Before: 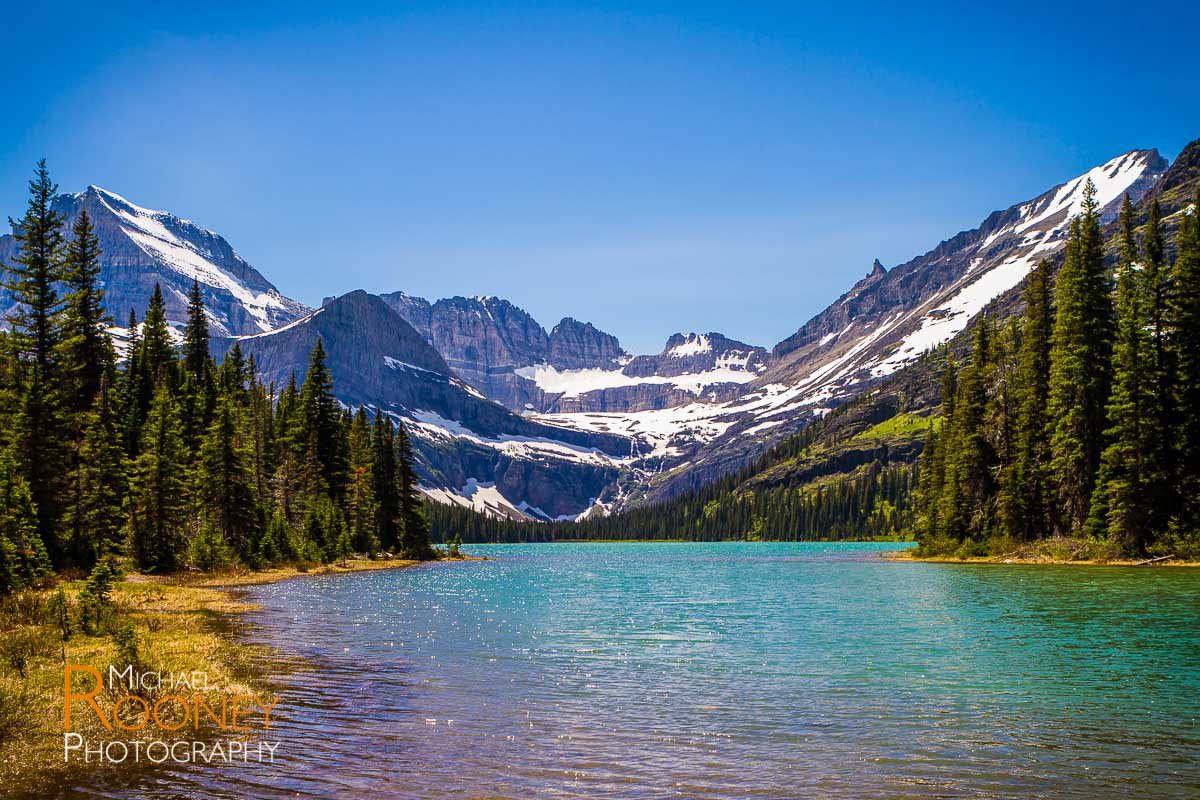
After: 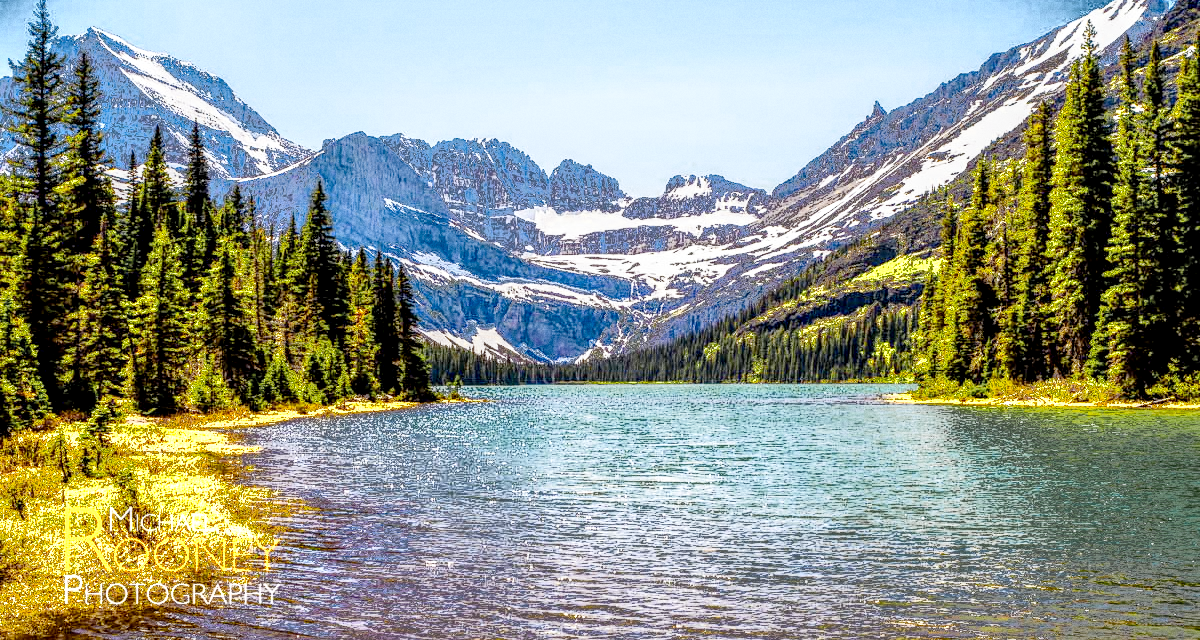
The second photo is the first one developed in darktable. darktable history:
filmic rgb: black relative exposure -7 EV, white relative exposure 6 EV, threshold 3 EV, target black luminance 0%, hardness 2.73, latitude 61.22%, contrast 0.691, highlights saturation mix 10%, shadows ↔ highlights balance -0.073%, preserve chrominance no, color science v4 (2020), iterations of high-quality reconstruction 10, contrast in shadows soft, contrast in highlights soft, enable highlight reconstruction true
crop and rotate: top 19.998%
grain: coarseness 22.88 ISO
local contrast: highlights 20%, detail 150%
fill light: exposure -0.73 EV, center 0.69, width 2.2
color zones: curves: ch0 [(0.004, 0.306) (0.107, 0.448) (0.252, 0.656) (0.41, 0.398) (0.595, 0.515) (0.768, 0.628)]; ch1 [(0.07, 0.323) (0.151, 0.452) (0.252, 0.608) (0.346, 0.221) (0.463, 0.189) (0.61, 0.368) (0.735, 0.395) (0.921, 0.412)]; ch2 [(0, 0.476) (0.132, 0.512) (0.243, 0.512) (0.397, 0.48) (0.522, 0.376) (0.634, 0.536) (0.761, 0.46)]
exposure: black level correction 0, exposure 1.7 EV, compensate exposure bias true, compensate highlight preservation false
tone curve: curves: ch0 [(0, 0) (0.003, 0.023) (0.011, 0.024) (0.025, 0.028) (0.044, 0.035) (0.069, 0.043) (0.1, 0.052) (0.136, 0.063) (0.177, 0.094) (0.224, 0.145) (0.277, 0.209) (0.335, 0.281) (0.399, 0.364) (0.468, 0.453) (0.543, 0.553) (0.623, 0.66) (0.709, 0.767) (0.801, 0.88) (0.898, 0.968) (1, 1)], preserve colors none
